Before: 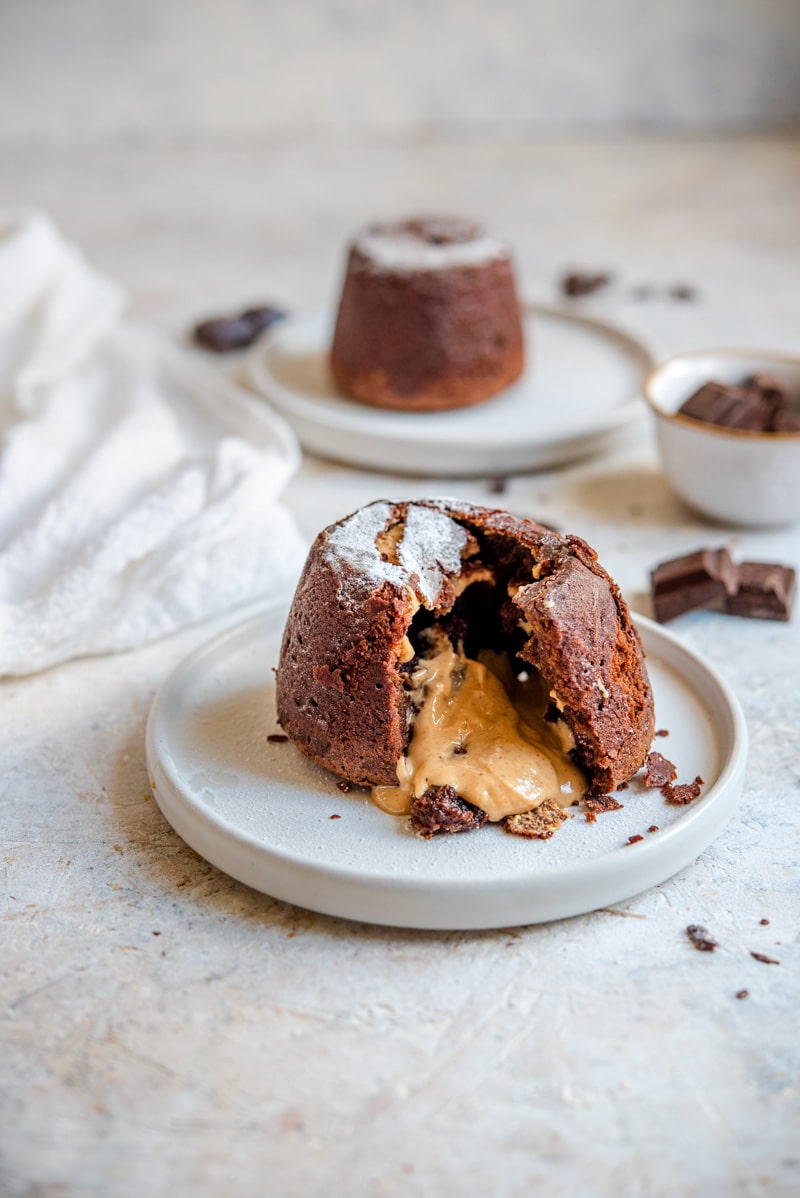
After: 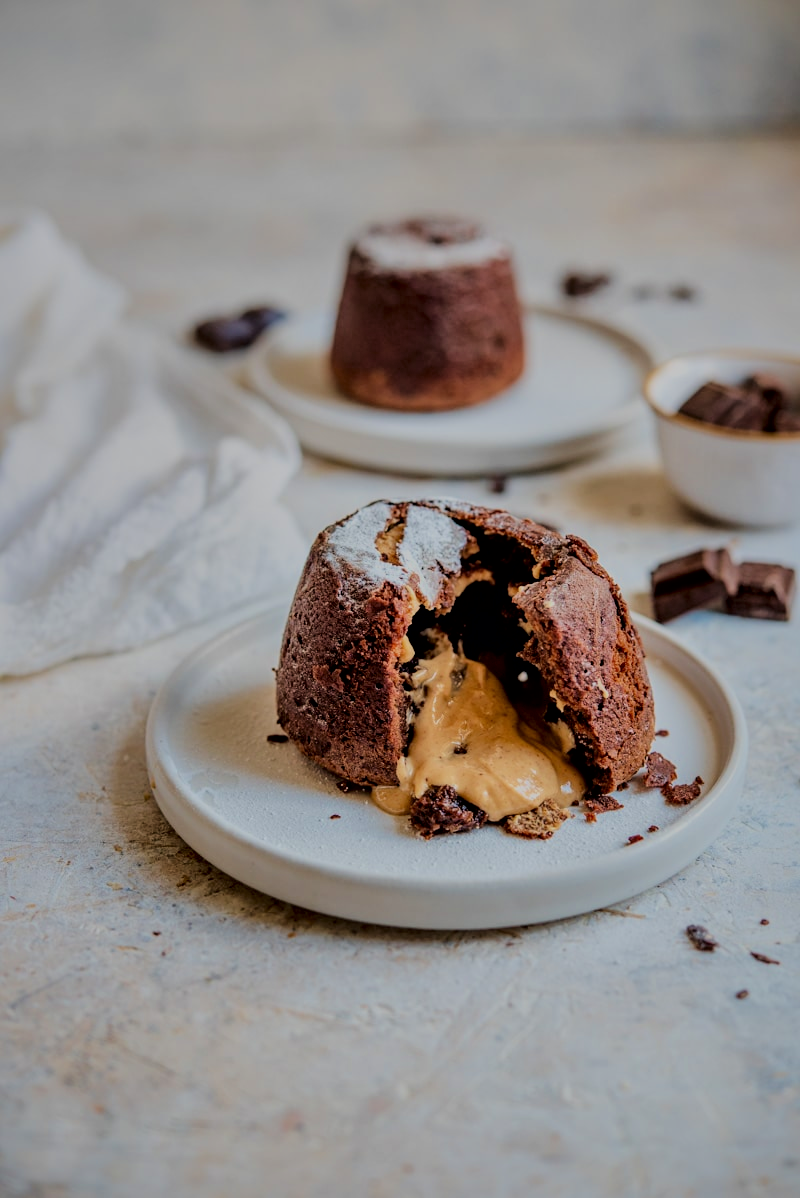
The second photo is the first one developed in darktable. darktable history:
exposure: exposure -0.379 EV, compensate highlight preservation false
shadows and highlights: shadows -20.27, white point adjustment -2.15, highlights -34.85
local contrast: mode bilateral grid, contrast 51, coarseness 51, detail 150%, midtone range 0.2
velvia: on, module defaults
filmic rgb: black relative exposure -6.16 EV, white relative exposure 6.95 EV, hardness 2.23, color science v6 (2022)
